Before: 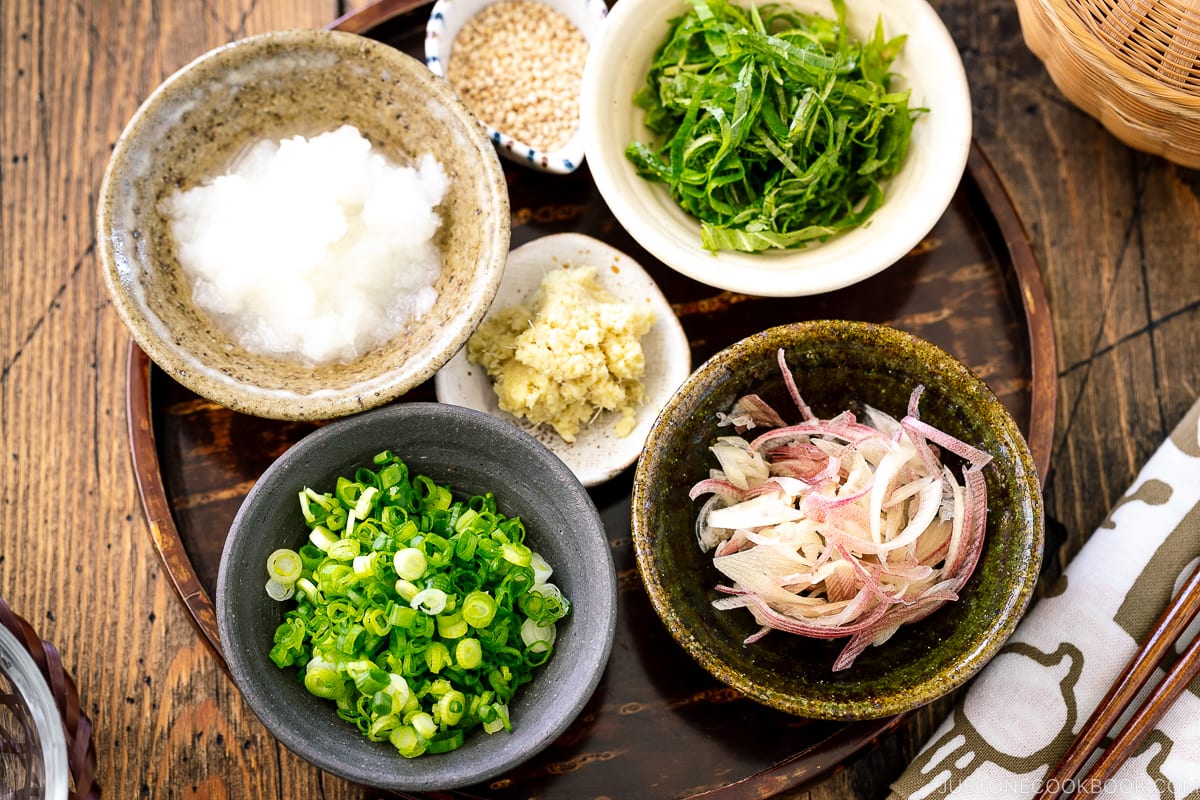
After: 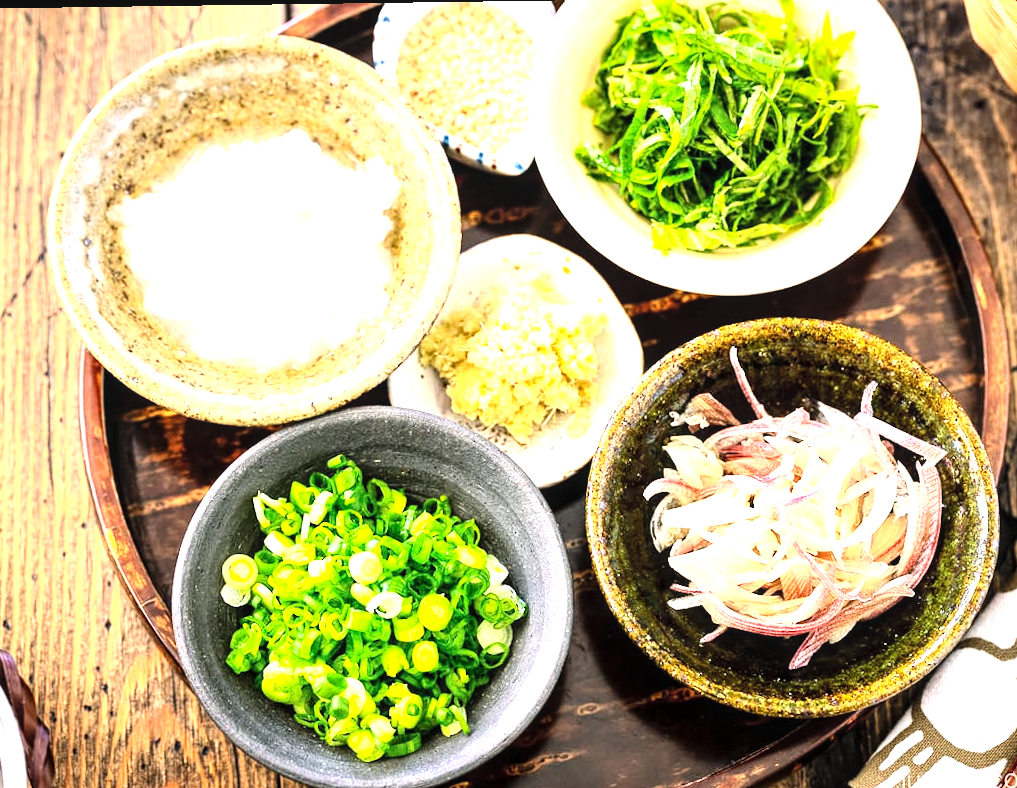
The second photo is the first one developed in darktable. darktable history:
exposure: exposure 0.462 EV, compensate highlight preservation false
local contrast: highlights 98%, shadows 85%, detail 160%, midtone range 0.2
tone equalizer: -8 EV -0.771 EV, -7 EV -0.674 EV, -6 EV -0.565 EV, -5 EV -0.374 EV, -3 EV 0.405 EV, -2 EV 0.6 EV, -1 EV 0.699 EV, +0 EV 0.72 EV
contrast brightness saturation: contrast 0.197, brightness 0.149, saturation 0.14
crop and rotate: angle 0.815°, left 4.379%, top 0.911%, right 11.636%, bottom 2.606%
contrast equalizer: octaves 7, y [[0.5 ×6], [0.5 ×6], [0.5, 0.5, 0.501, 0.545, 0.707, 0.863], [0 ×6], [0 ×6]]
